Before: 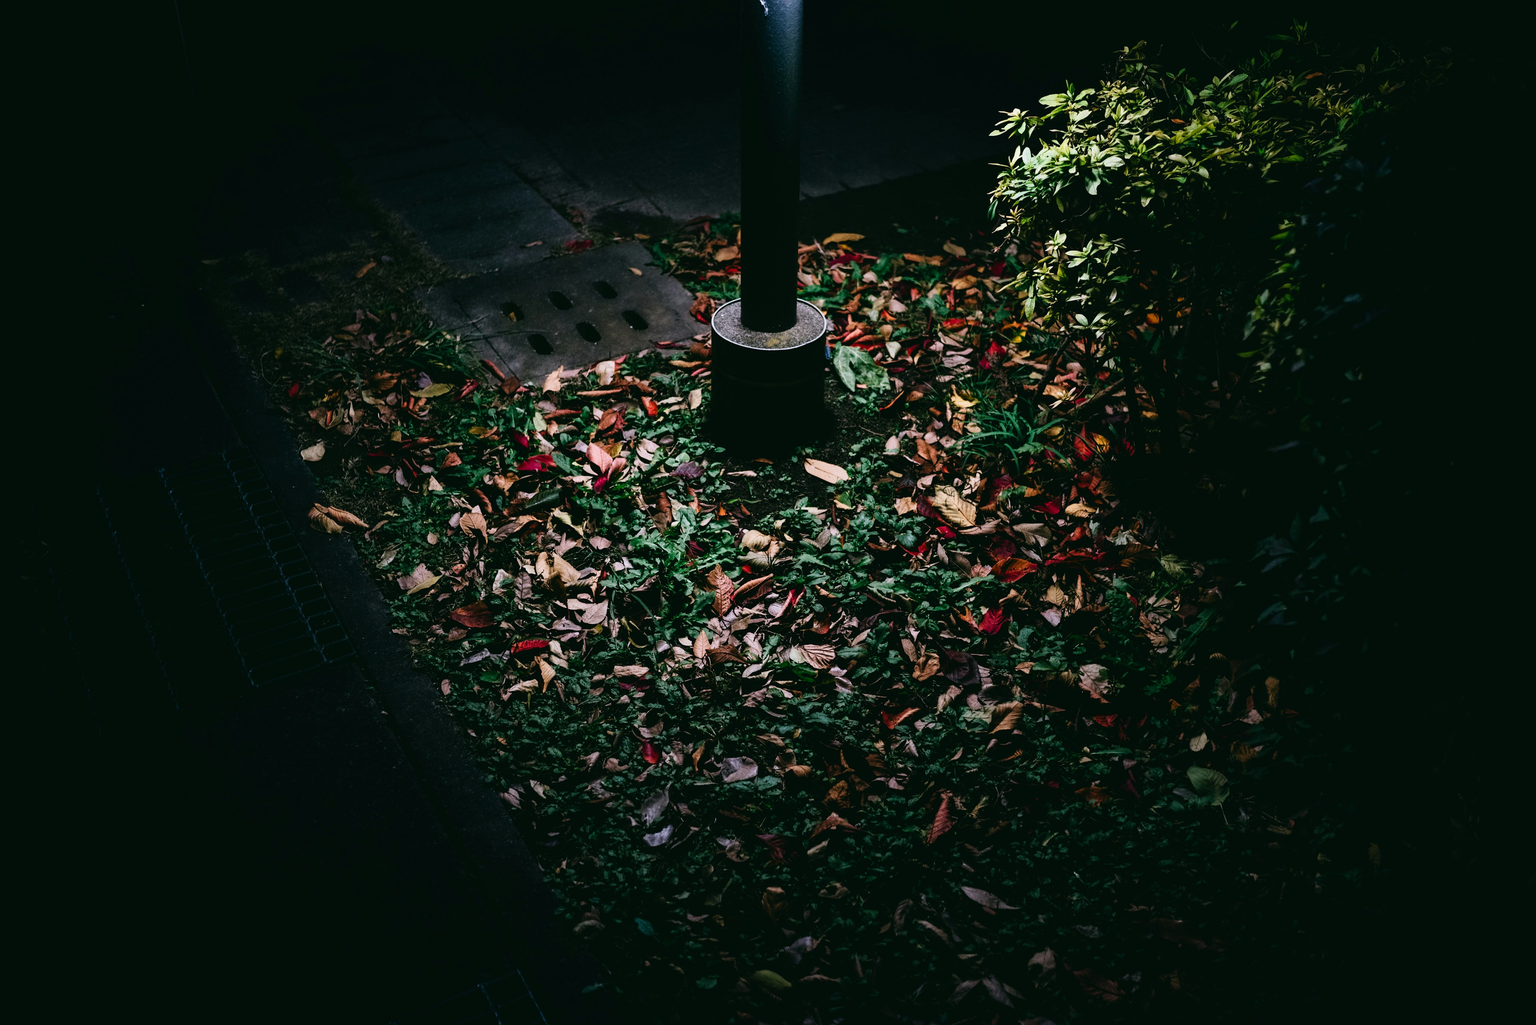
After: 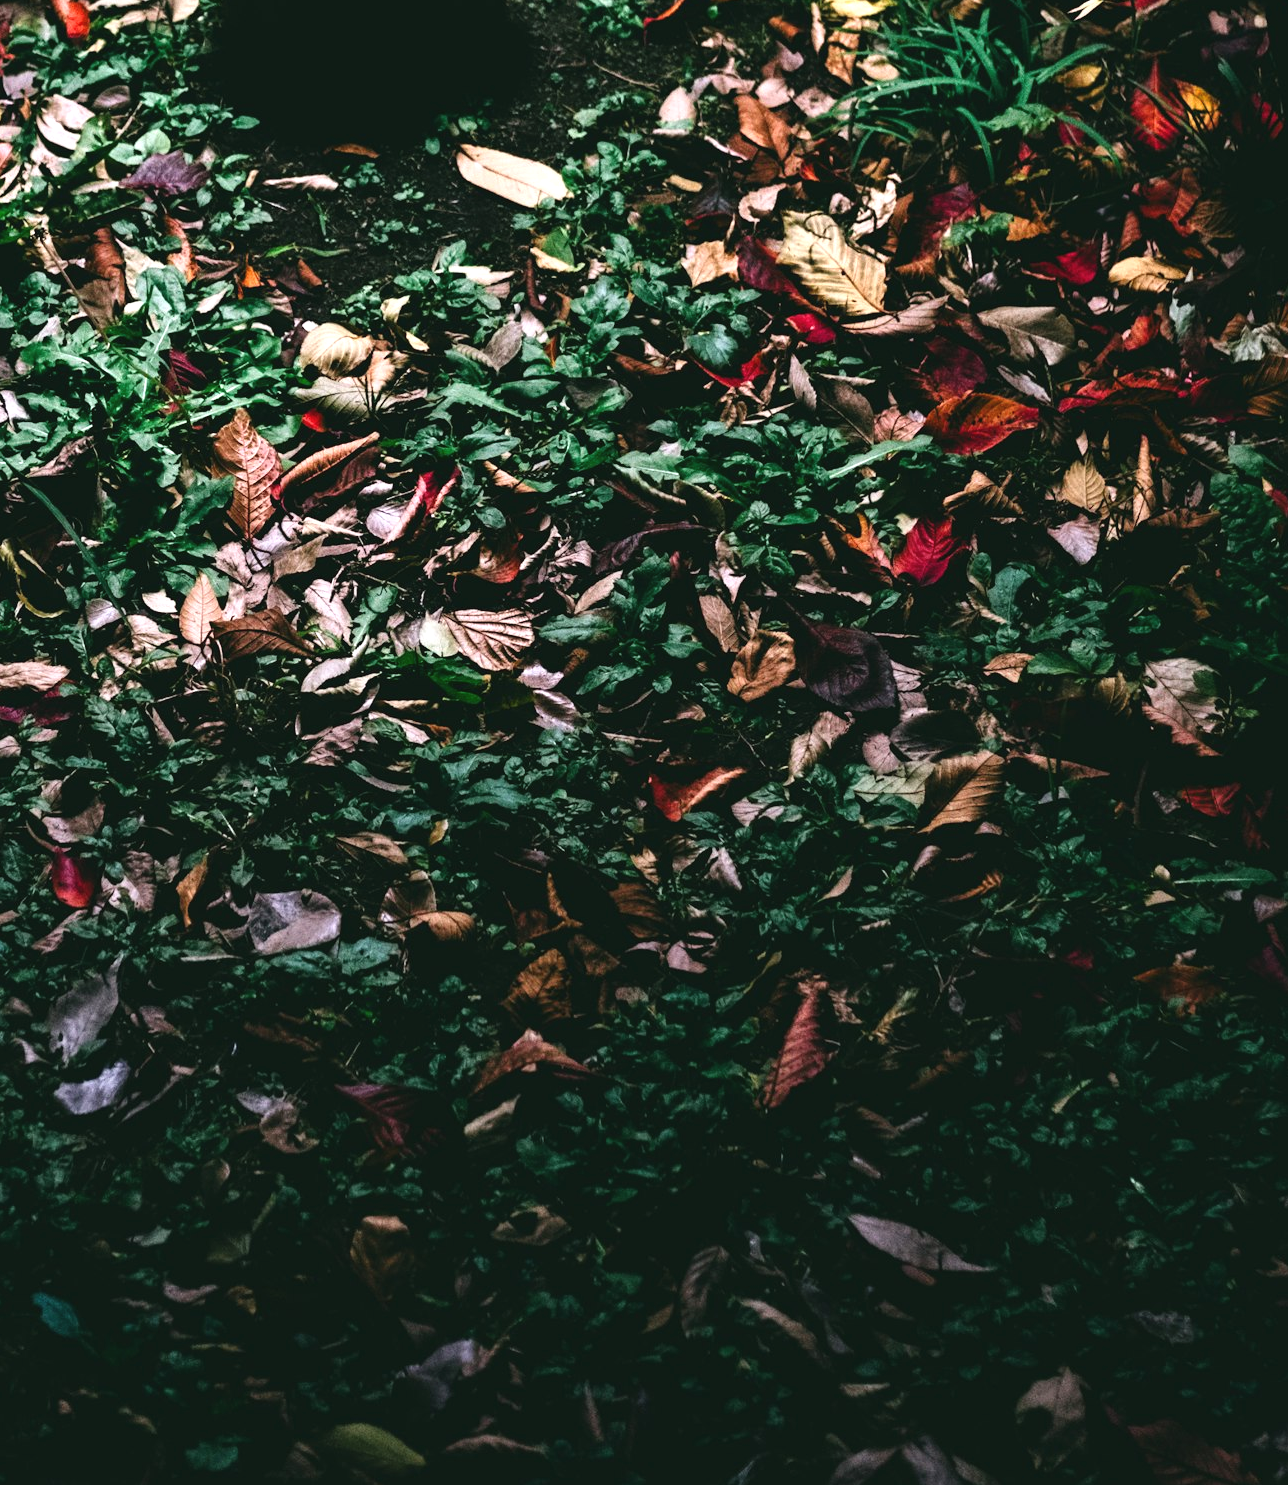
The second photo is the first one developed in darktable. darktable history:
crop: left 40.469%, top 39.116%, right 25.974%, bottom 2.936%
exposure: black level correction -0.002, exposure 0.709 EV, compensate highlight preservation false
